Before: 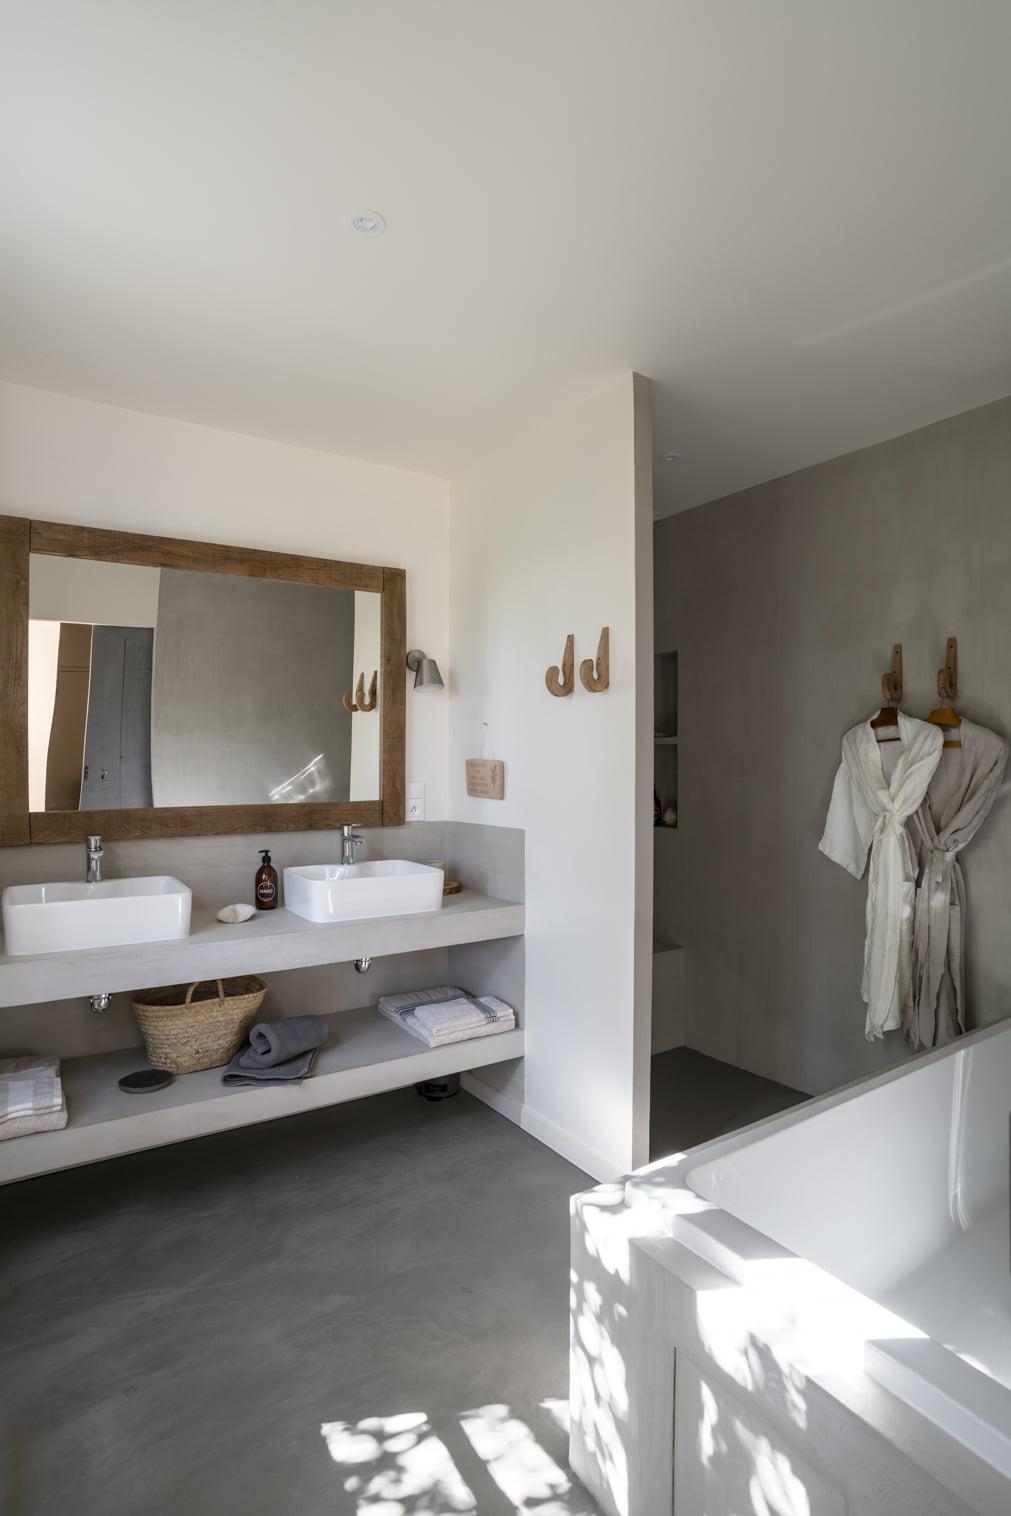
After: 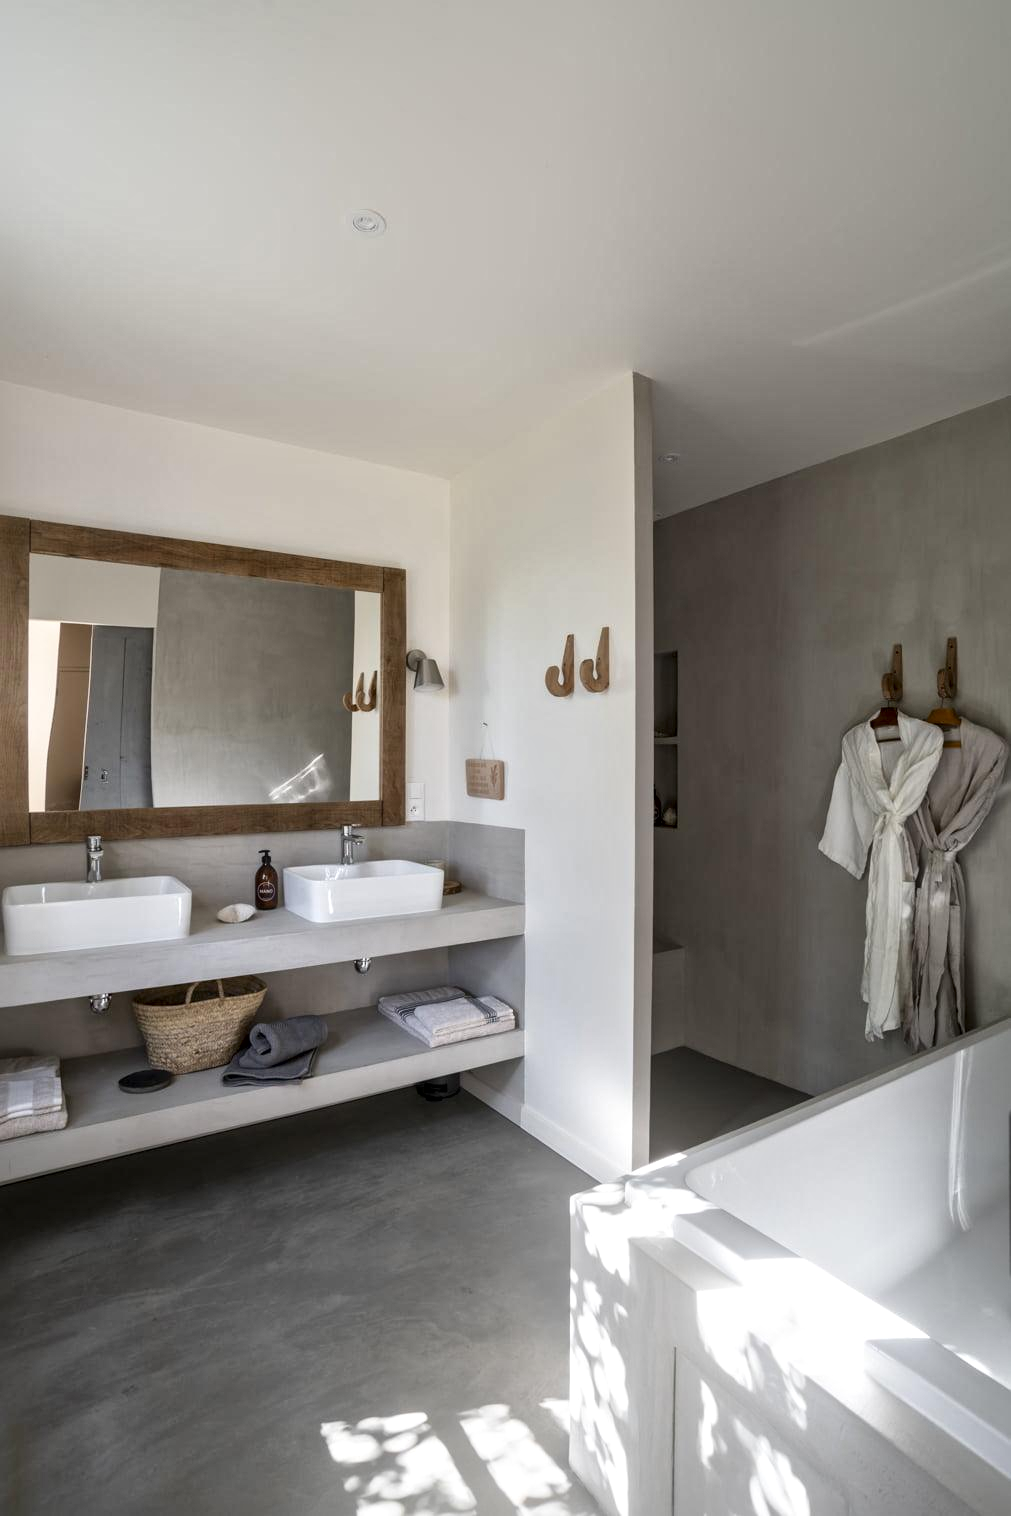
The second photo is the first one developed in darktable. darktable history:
local contrast: mode bilateral grid, contrast 20, coarseness 20, detail 150%, midtone range 0.2
bloom: size 15%, threshold 97%, strength 7%
exposure: compensate highlight preservation false
